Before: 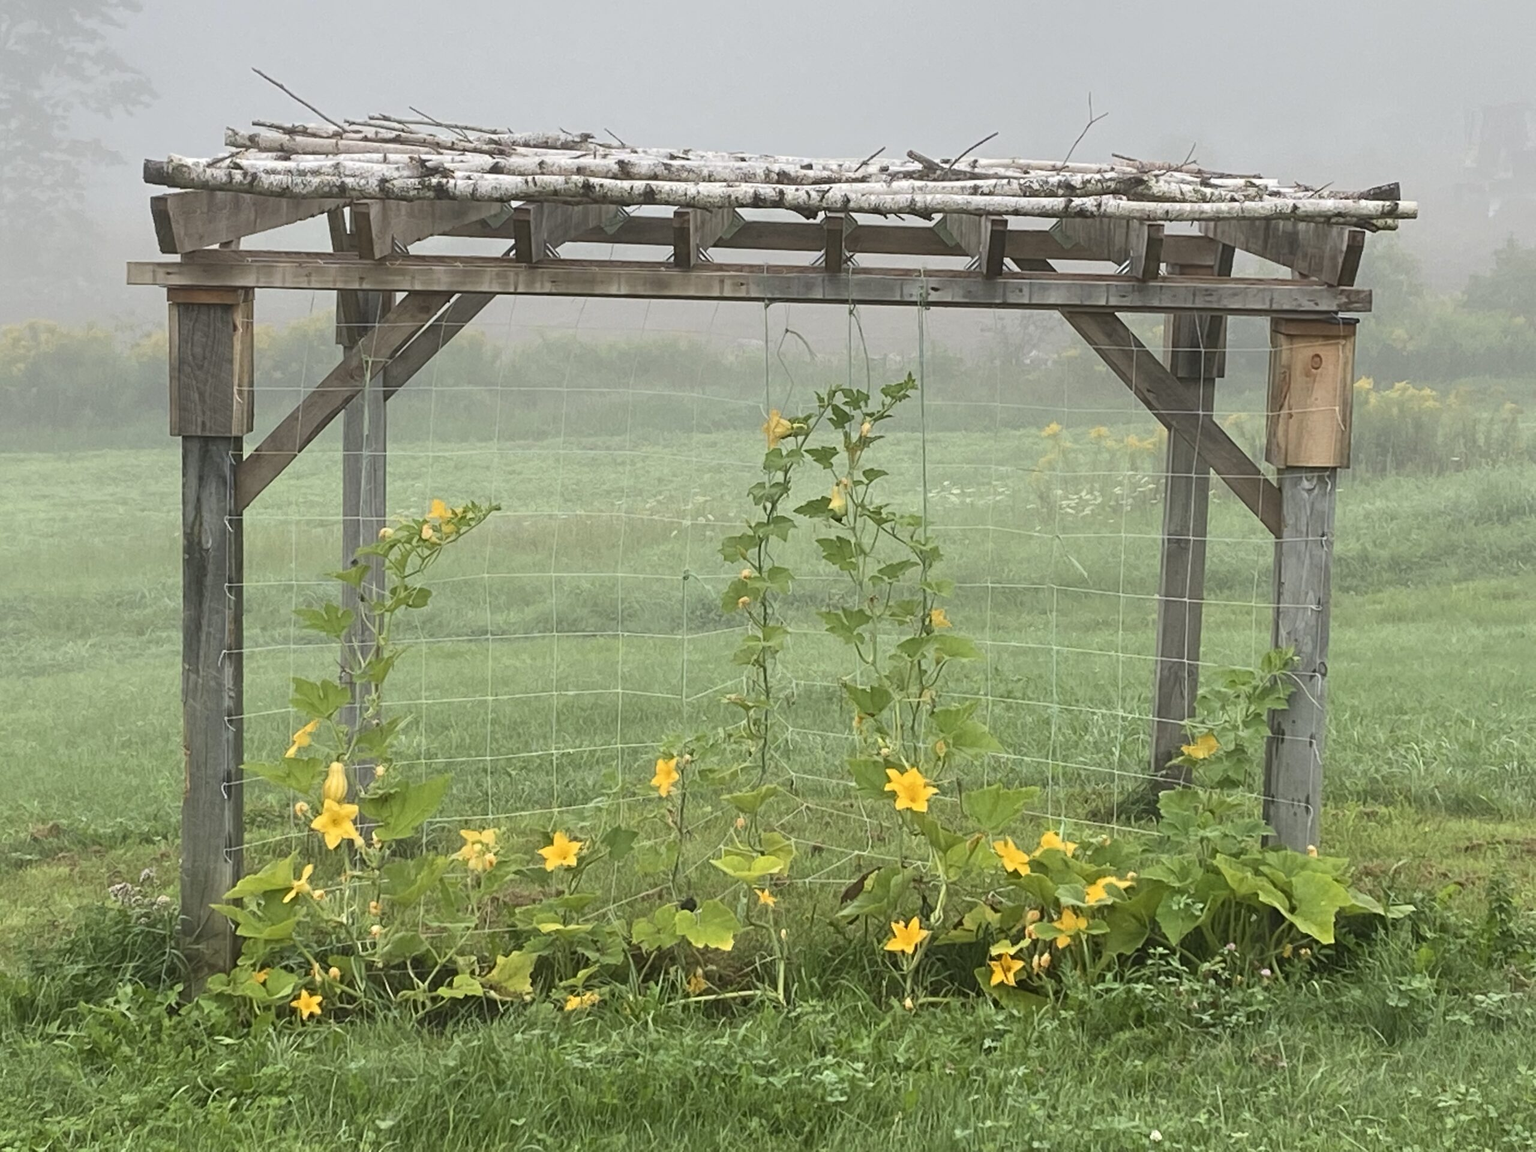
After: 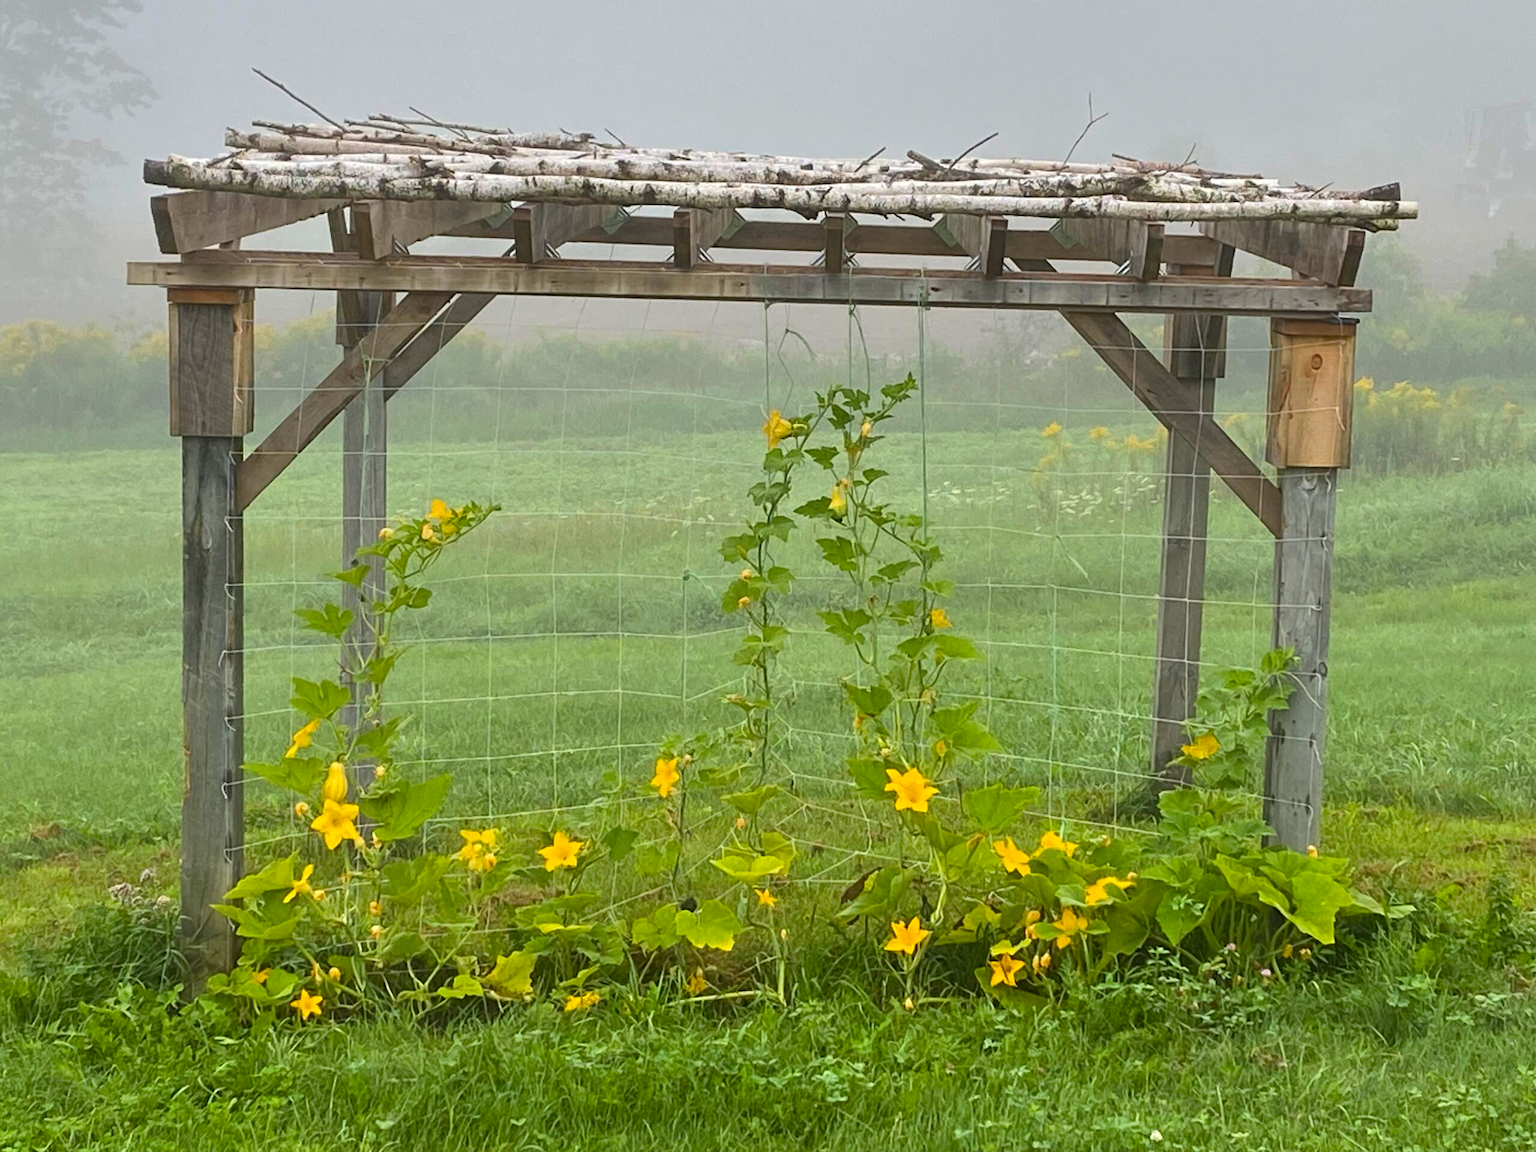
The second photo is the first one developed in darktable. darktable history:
color balance rgb: perceptual saturation grading › global saturation 30%, global vibrance 20%
shadows and highlights: shadows 32, highlights -32, soften with gaussian
